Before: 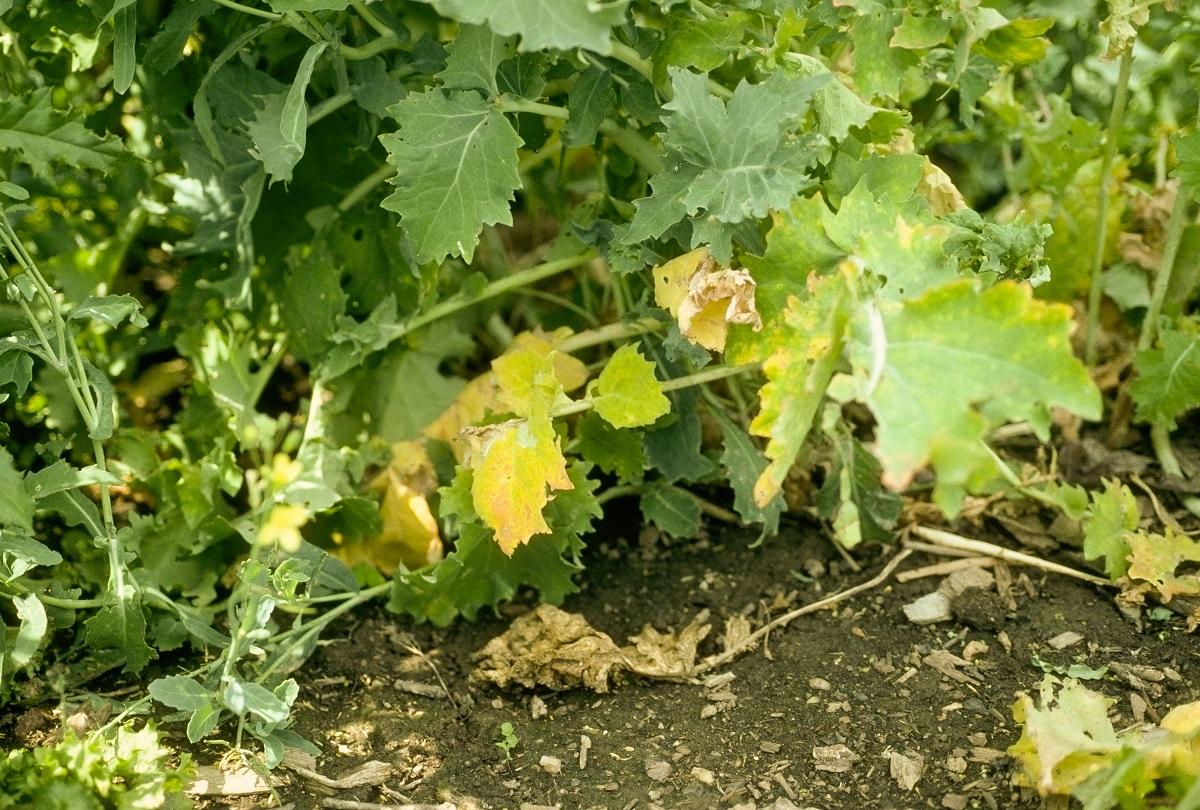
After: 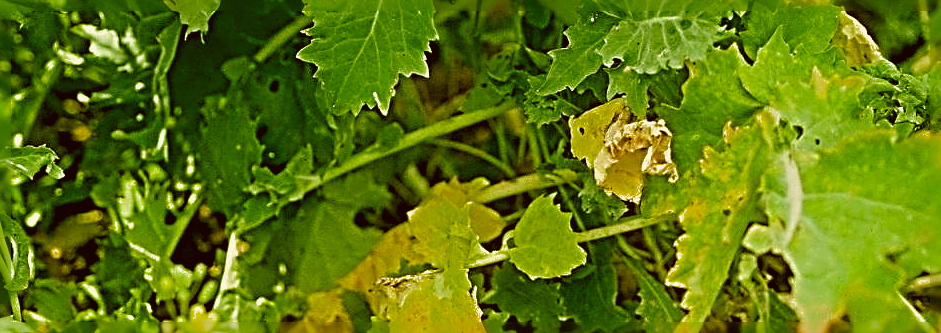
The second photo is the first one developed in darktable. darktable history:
contrast brightness saturation: saturation -0.06
color zones: curves: ch0 [(0, 0.425) (0.143, 0.422) (0.286, 0.42) (0.429, 0.419) (0.571, 0.419) (0.714, 0.42) (0.857, 0.422) (1, 0.425)]; ch1 [(0, 0.666) (0.143, 0.669) (0.286, 0.671) (0.429, 0.67) (0.571, 0.67) (0.714, 0.67) (0.857, 0.67) (1, 0.666)]
crop: left 7.043%, top 18.419%, right 14.519%, bottom 40.357%
color correction: highlights a* -1.44, highlights b* 10.49, shadows a* 0.805, shadows b* 19.7
filmic rgb: black relative exposure -14.95 EV, white relative exposure 3 EV, threshold 5.97 EV, target black luminance 0%, hardness 9.35, latitude 98.53%, contrast 0.912, shadows ↔ highlights balance 0.325%, enable highlight reconstruction true
sharpen: radius 4.02, amount 1.987
color balance rgb: shadows lift › chroma 3.56%, shadows lift › hue 91.13°, global offset › luminance 0.278%, linear chroma grading › global chroma 14.359%, perceptual saturation grading › global saturation 20%, perceptual saturation grading › highlights -25.406%, perceptual saturation grading › shadows 24.792%
